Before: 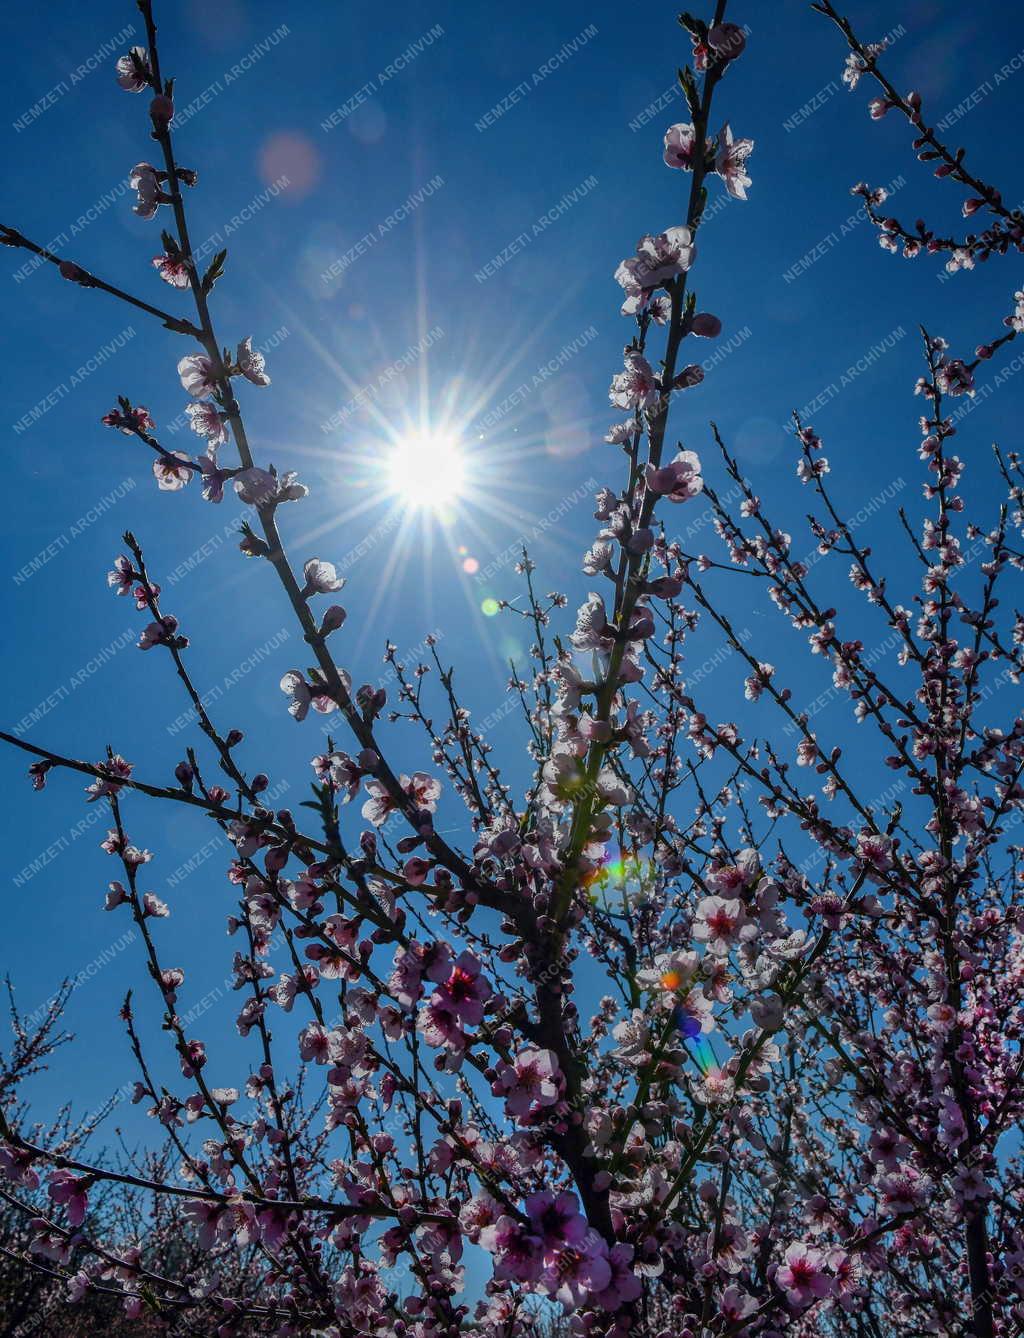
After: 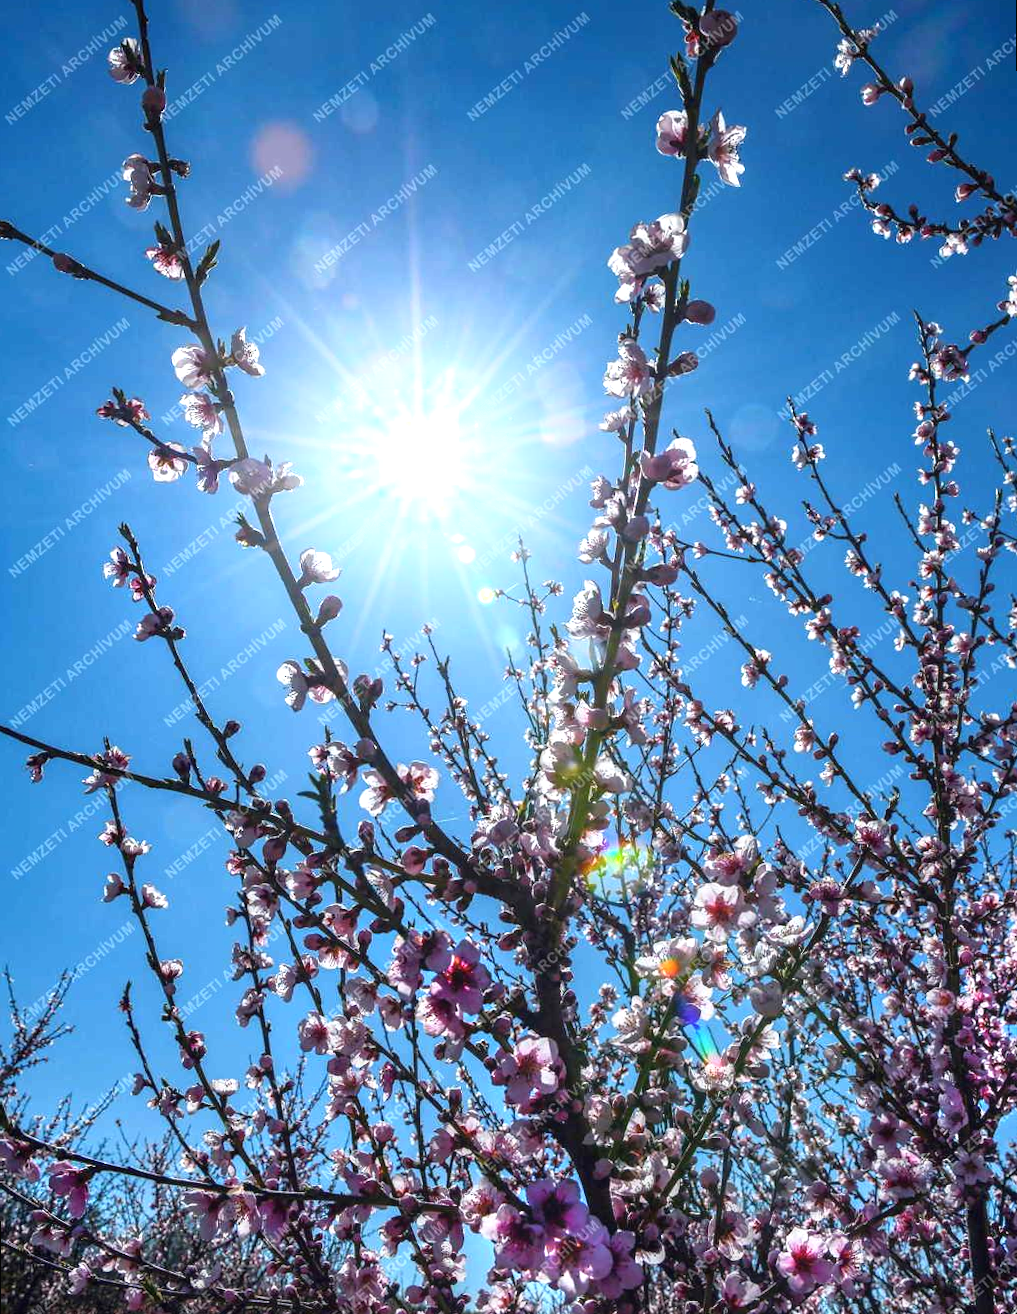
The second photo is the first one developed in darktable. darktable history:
shadows and highlights: shadows 0, highlights 40
rotate and perspective: rotation -0.45°, automatic cropping original format, crop left 0.008, crop right 0.992, crop top 0.012, crop bottom 0.988
exposure: black level correction 0, exposure 1.2 EV, compensate highlight preservation false
bloom: size 15%, threshold 97%, strength 7%
